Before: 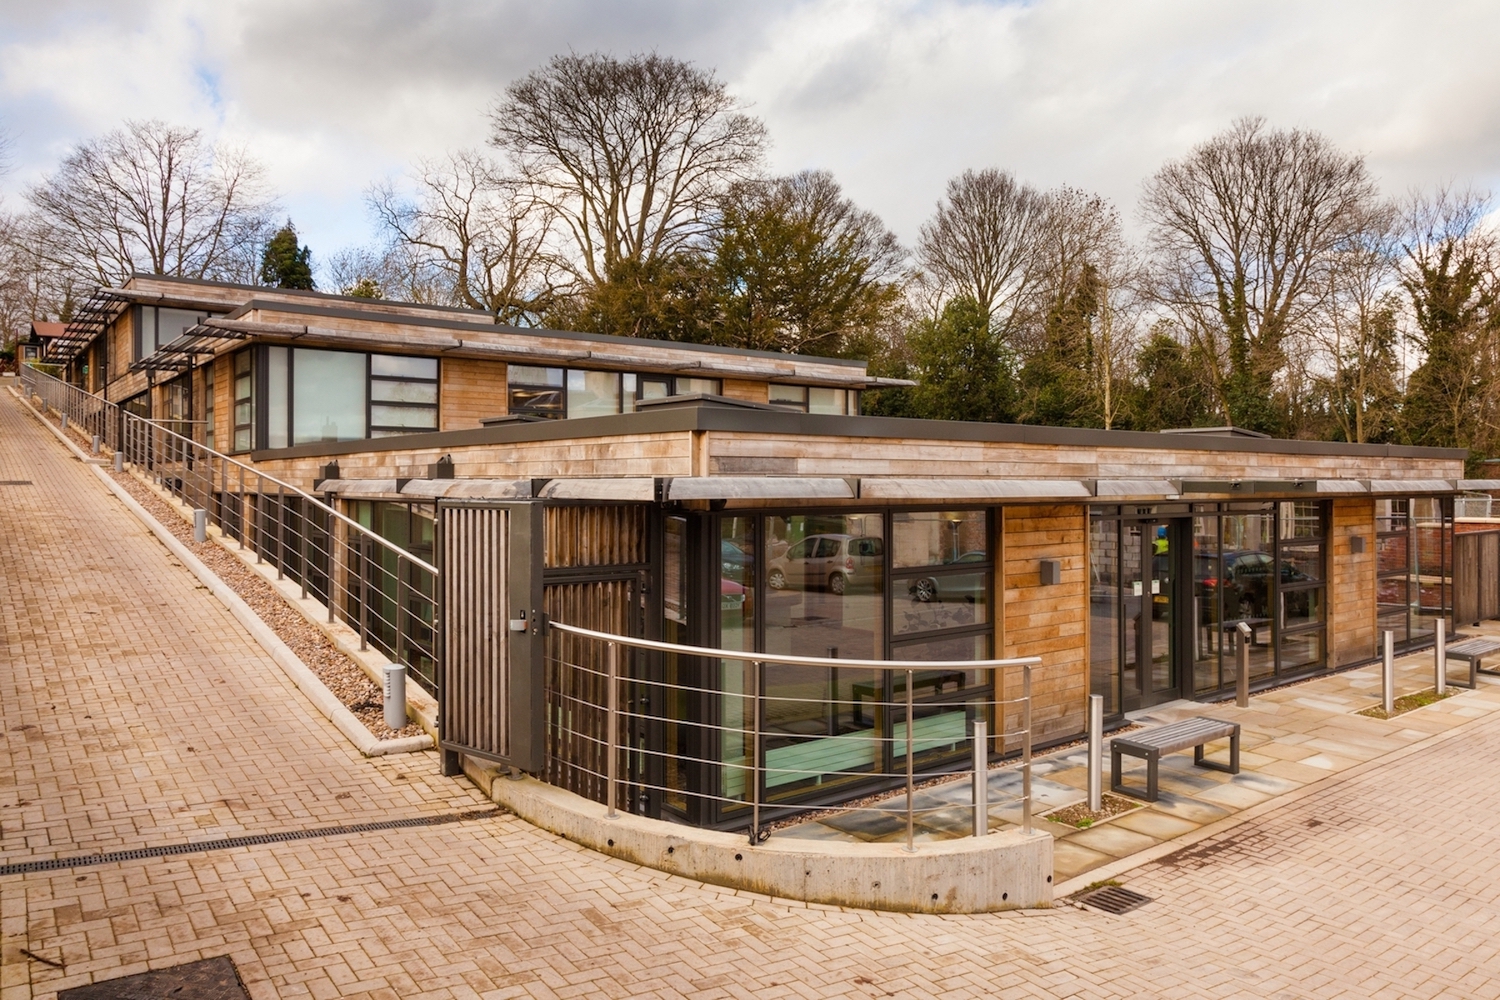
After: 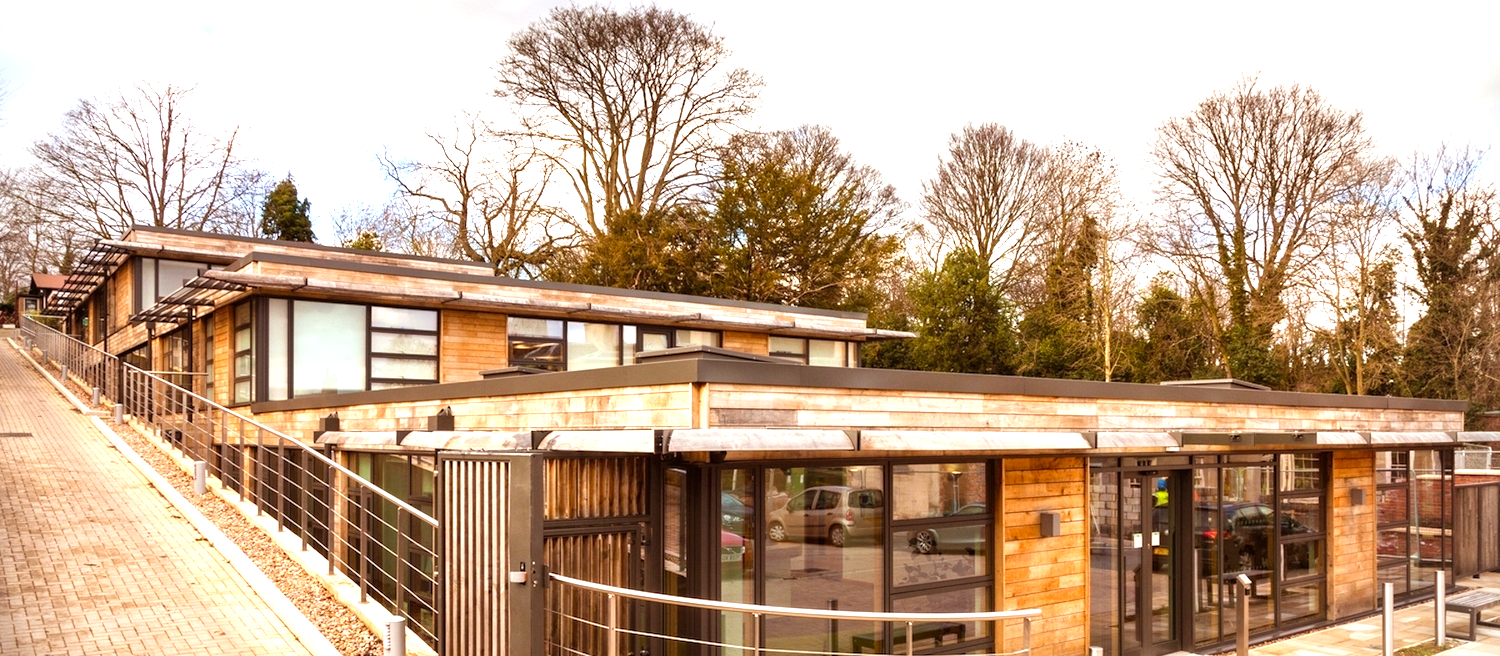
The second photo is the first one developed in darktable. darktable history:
vignetting: on, module defaults
crop and rotate: top 4.848%, bottom 29.503%
rgb levels: mode RGB, independent channels, levels [[0, 0.5, 1], [0, 0.521, 1], [0, 0.536, 1]]
exposure: black level correction 0, exposure 1.1 EV, compensate exposure bias true, compensate highlight preservation false
